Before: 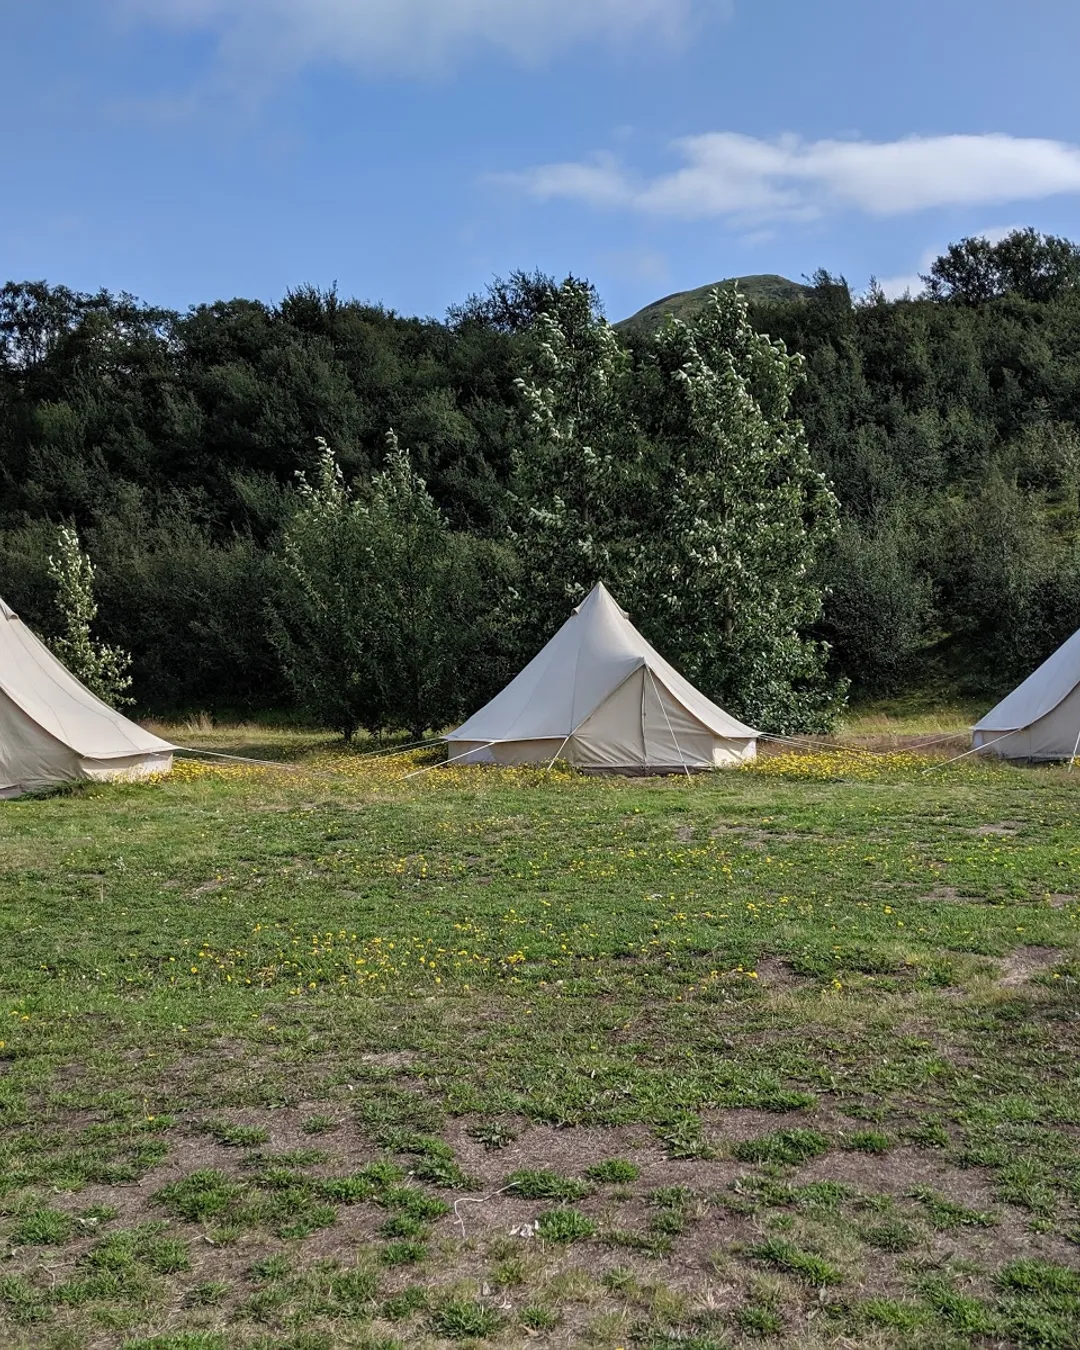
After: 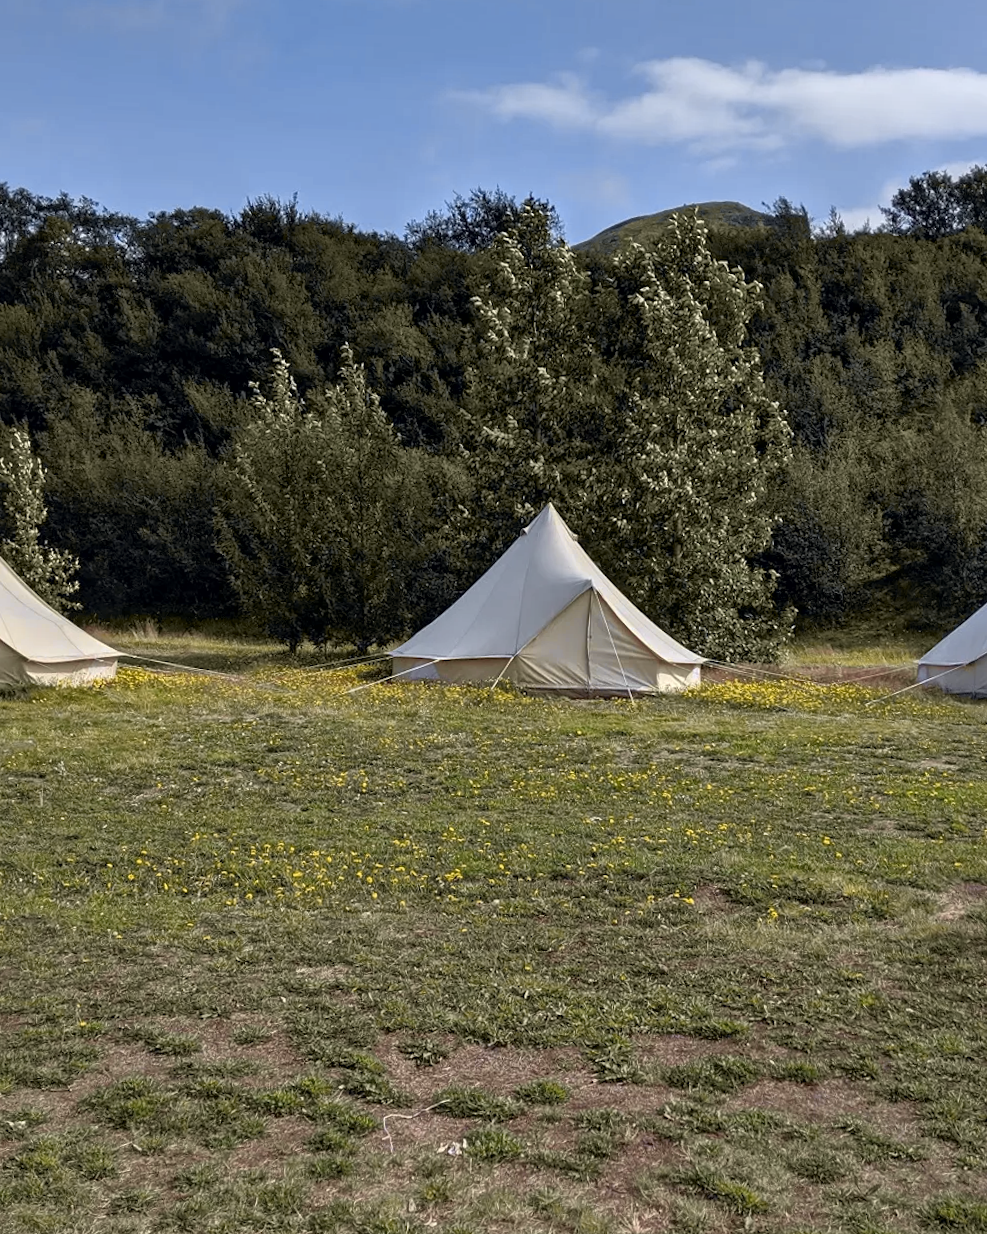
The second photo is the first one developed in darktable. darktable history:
crop and rotate: angle -1.96°, left 3.097%, top 4.154%, right 1.586%, bottom 0.529%
local contrast: mode bilateral grid, contrast 20, coarseness 50, detail 120%, midtone range 0.2
tone curve: curves: ch0 [(0, 0) (0.15, 0.17) (0.452, 0.437) (0.611, 0.588) (0.751, 0.749) (1, 1)]; ch1 [(0, 0) (0.325, 0.327) (0.412, 0.45) (0.453, 0.484) (0.5, 0.501) (0.541, 0.55) (0.617, 0.612) (0.695, 0.697) (1, 1)]; ch2 [(0, 0) (0.386, 0.397) (0.452, 0.459) (0.505, 0.498) (0.524, 0.547) (0.574, 0.566) (0.633, 0.641) (1, 1)], color space Lab, independent channels, preserve colors none
